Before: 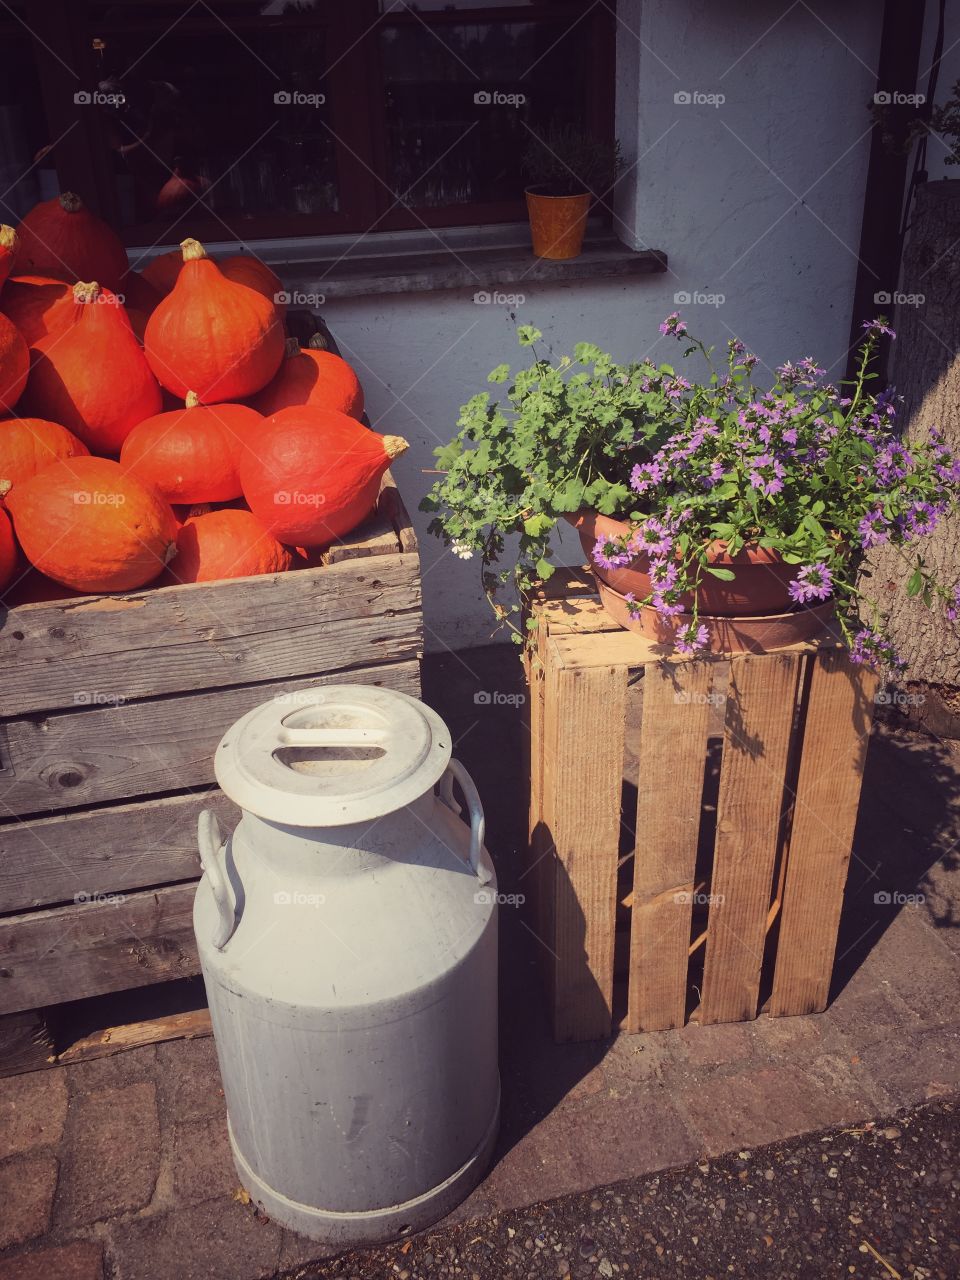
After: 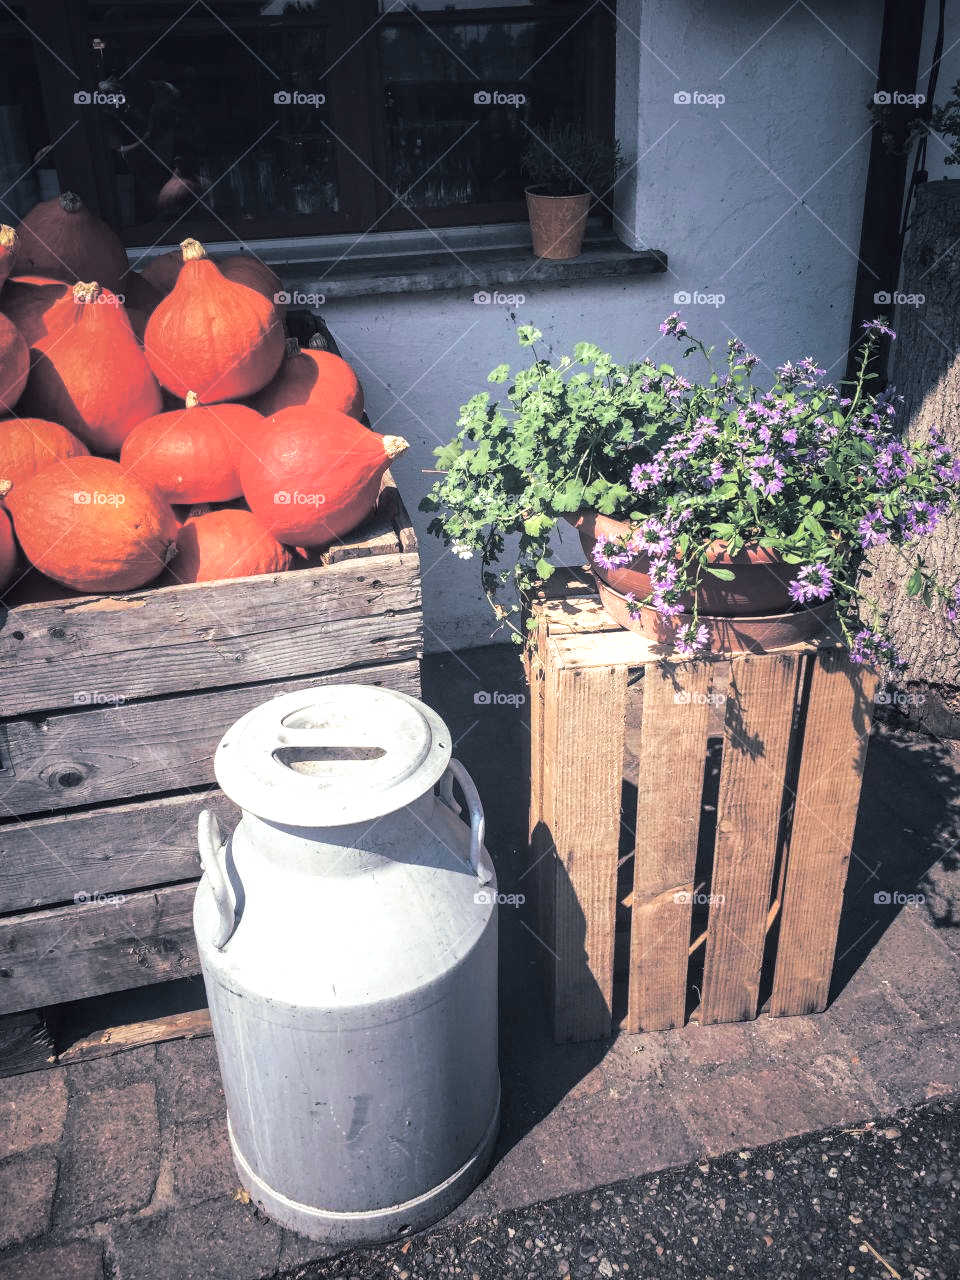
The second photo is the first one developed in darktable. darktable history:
exposure: exposure 0.657 EV, compensate highlight preservation false
color calibration: illuminant as shot in camera, x 0.369, y 0.376, temperature 4328.46 K, gamut compression 3
split-toning: shadows › hue 205.2°, shadows › saturation 0.29, highlights › hue 50.4°, highlights › saturation 0.38, balance -49.9
local contrast: detail 140%
